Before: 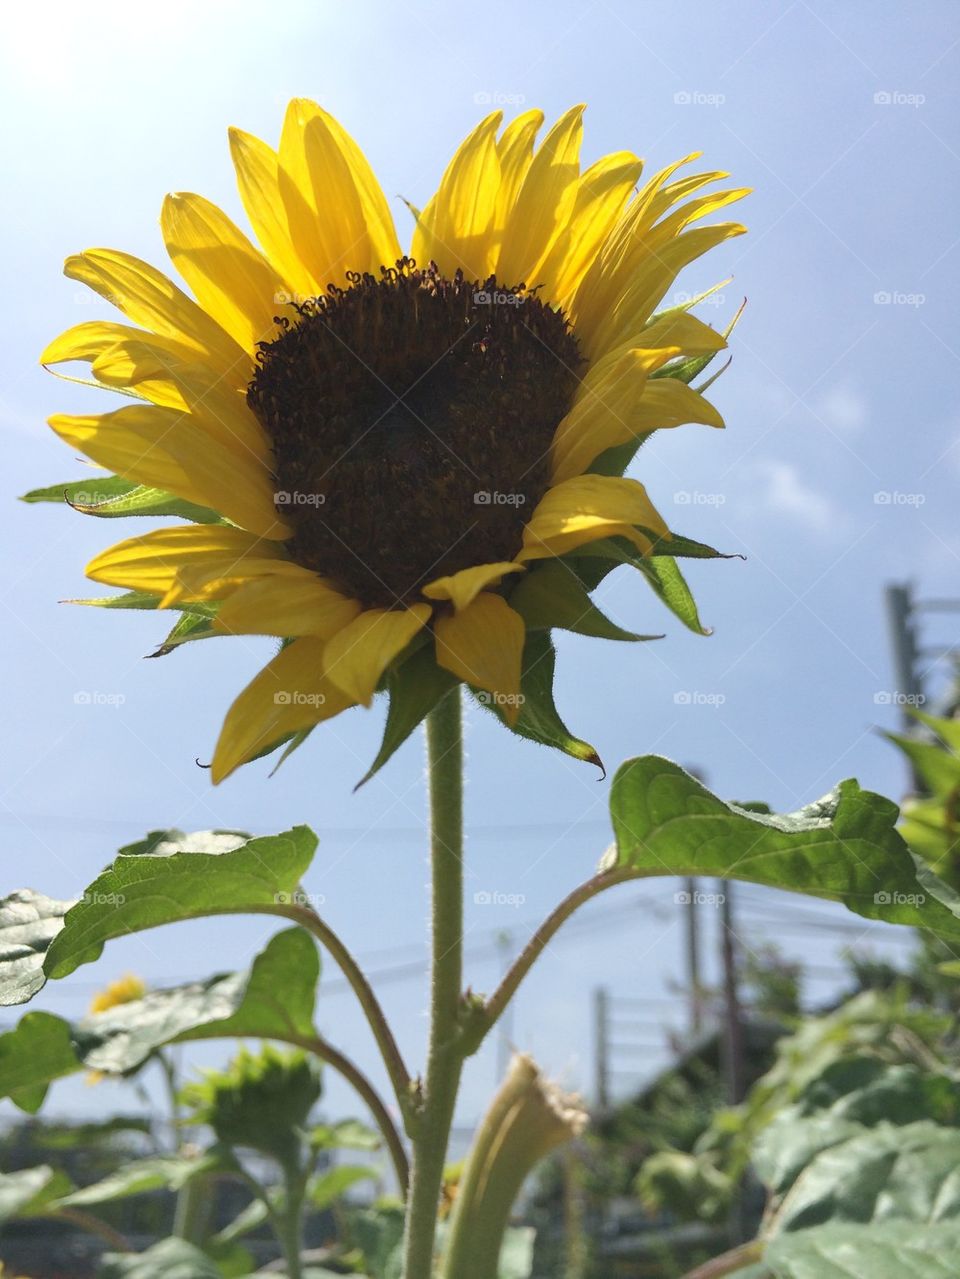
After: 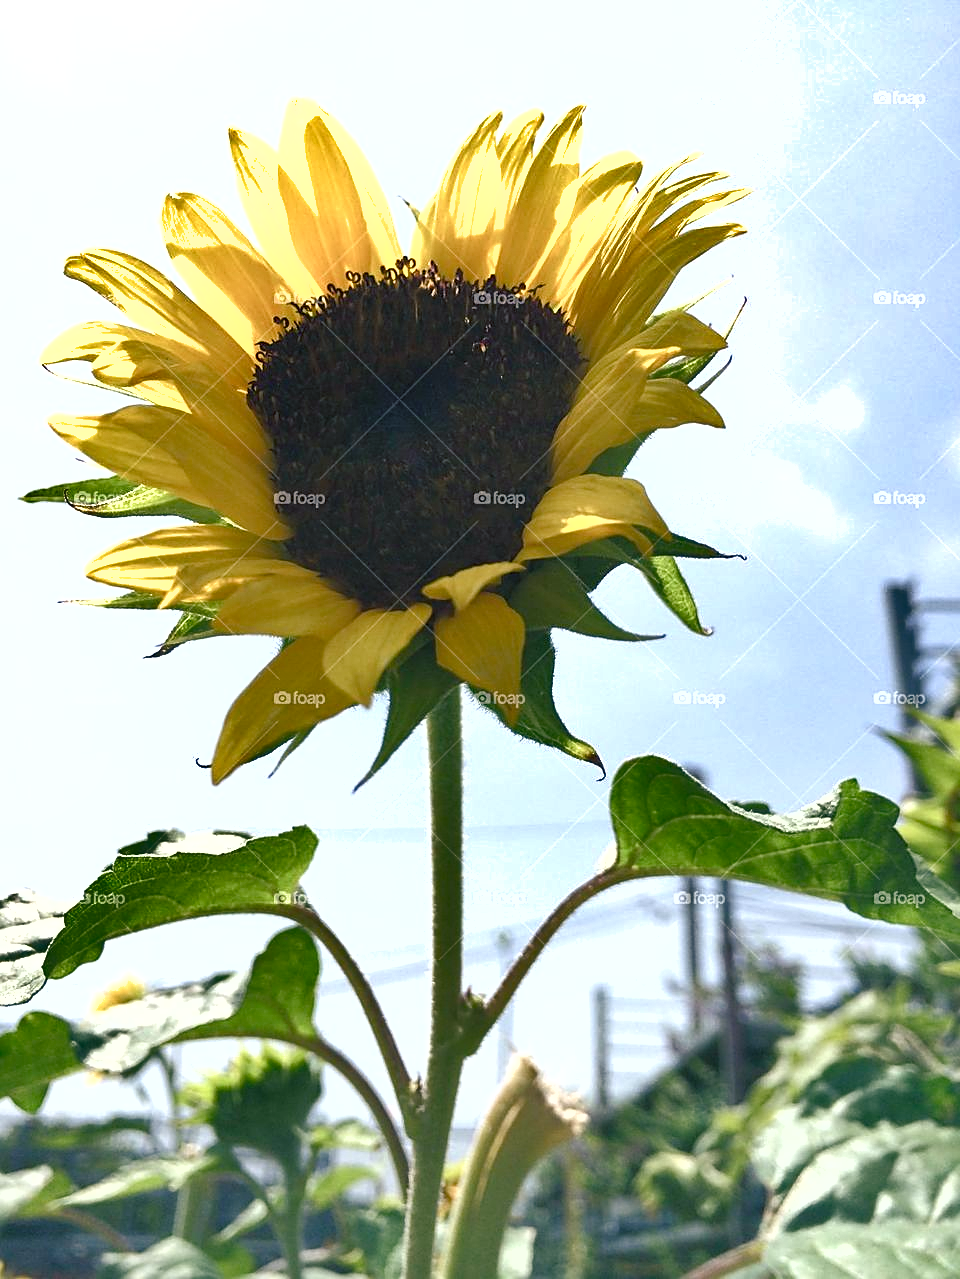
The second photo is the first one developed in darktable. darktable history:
color balance rgb: shadows lift › chroma 7.447%, shadows lift › hue 244.82°, perceptual saturation grading › global saturation 20%, perceptual saturation grading › highlights -49.747%, perceptual saturation grading › shadows 25.246%, perceptual brilliance grading › global brilliance 9.283%
sharpen: on, module defaults
tone equalizer: -8 EV -0.427 EV, -7 EV -0.395 EV, -6 EV -0.34 EV, -5 EV -0.241 EV, -3 EV 0.209 EV, -2 EV 0.33 EV, -1 EV 0.373 EV, +0 EV 0.433 EV
shadows and highlights: shadows 39.69, highlights -55.65, low approximation 0.01, soften with gaussian
